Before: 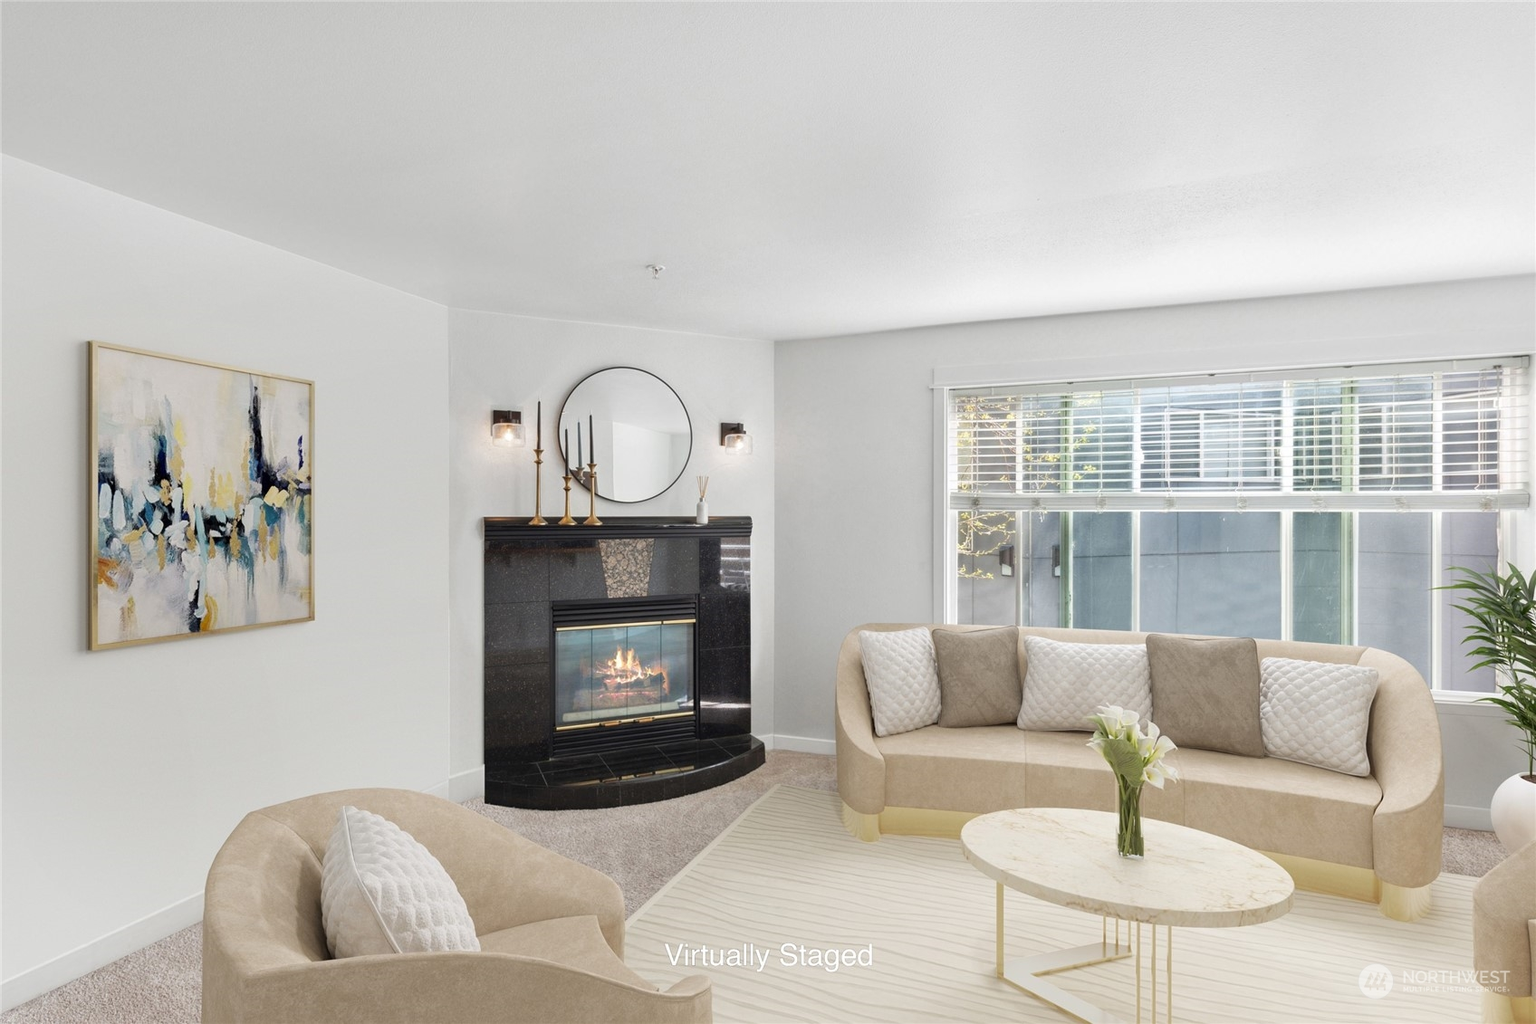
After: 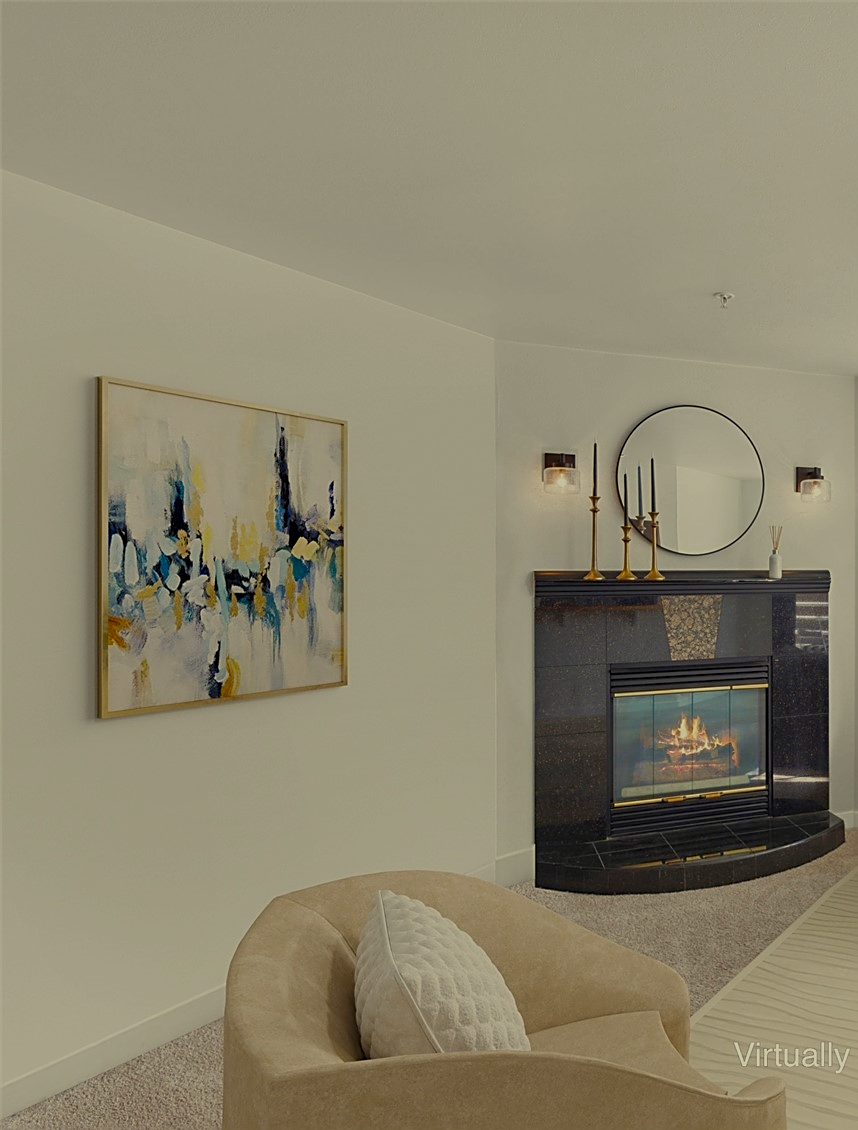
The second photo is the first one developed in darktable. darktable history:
crop and rotate: left 0.031%, top 0%, right 49.346%
color balance rgb: highlights gain › chroma 8.029%, highlights gain › hue 86.65°, perceptual saturation grading › global saturation 20%, perceptual saturation grading › highlights -25.225%, perceptual saturation grading › shadows 49.72%, global vibrance 9.825%
tone equalizer: -8 EV -0.022 EV, -7 EV 0.011 EV, -6 EV -0.007 EV, -5 EV 0.005 EV, -4 EV -0.051 EV, -3 EV -0.231 EV, -2 EV -0.646 EV, -1 EV -0.992 EV, +0 EV -0.942 EV
sharpen: amount 0.592
